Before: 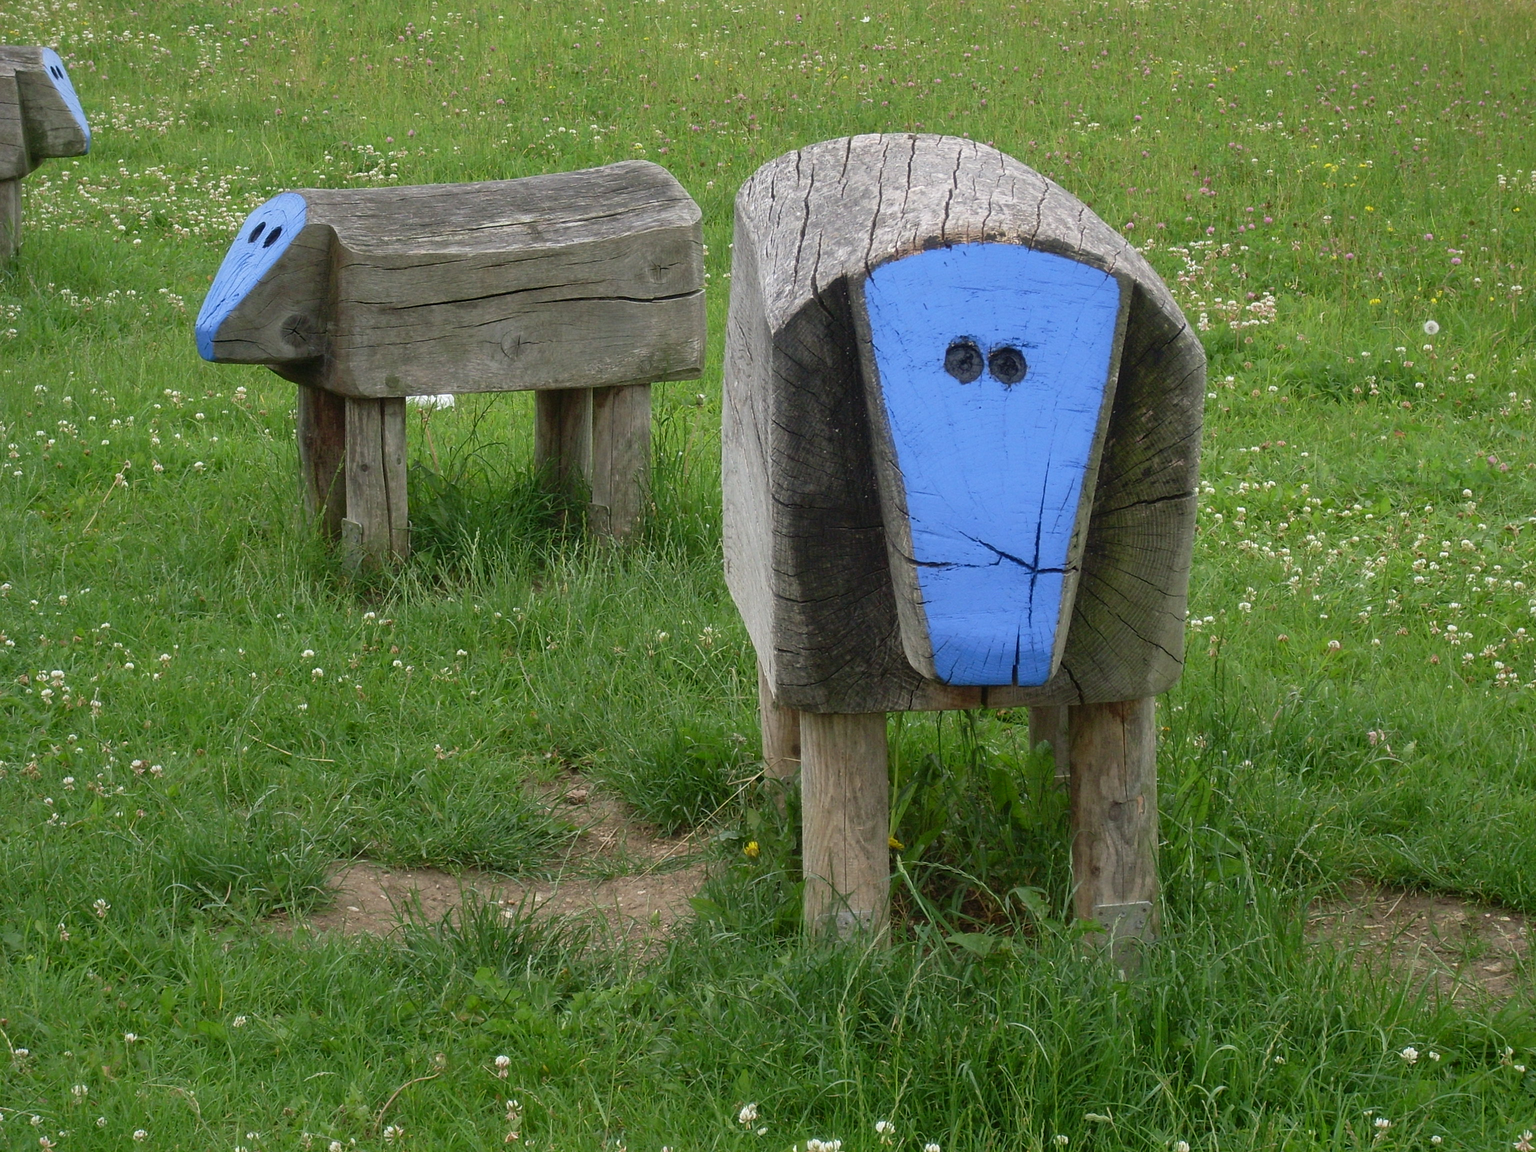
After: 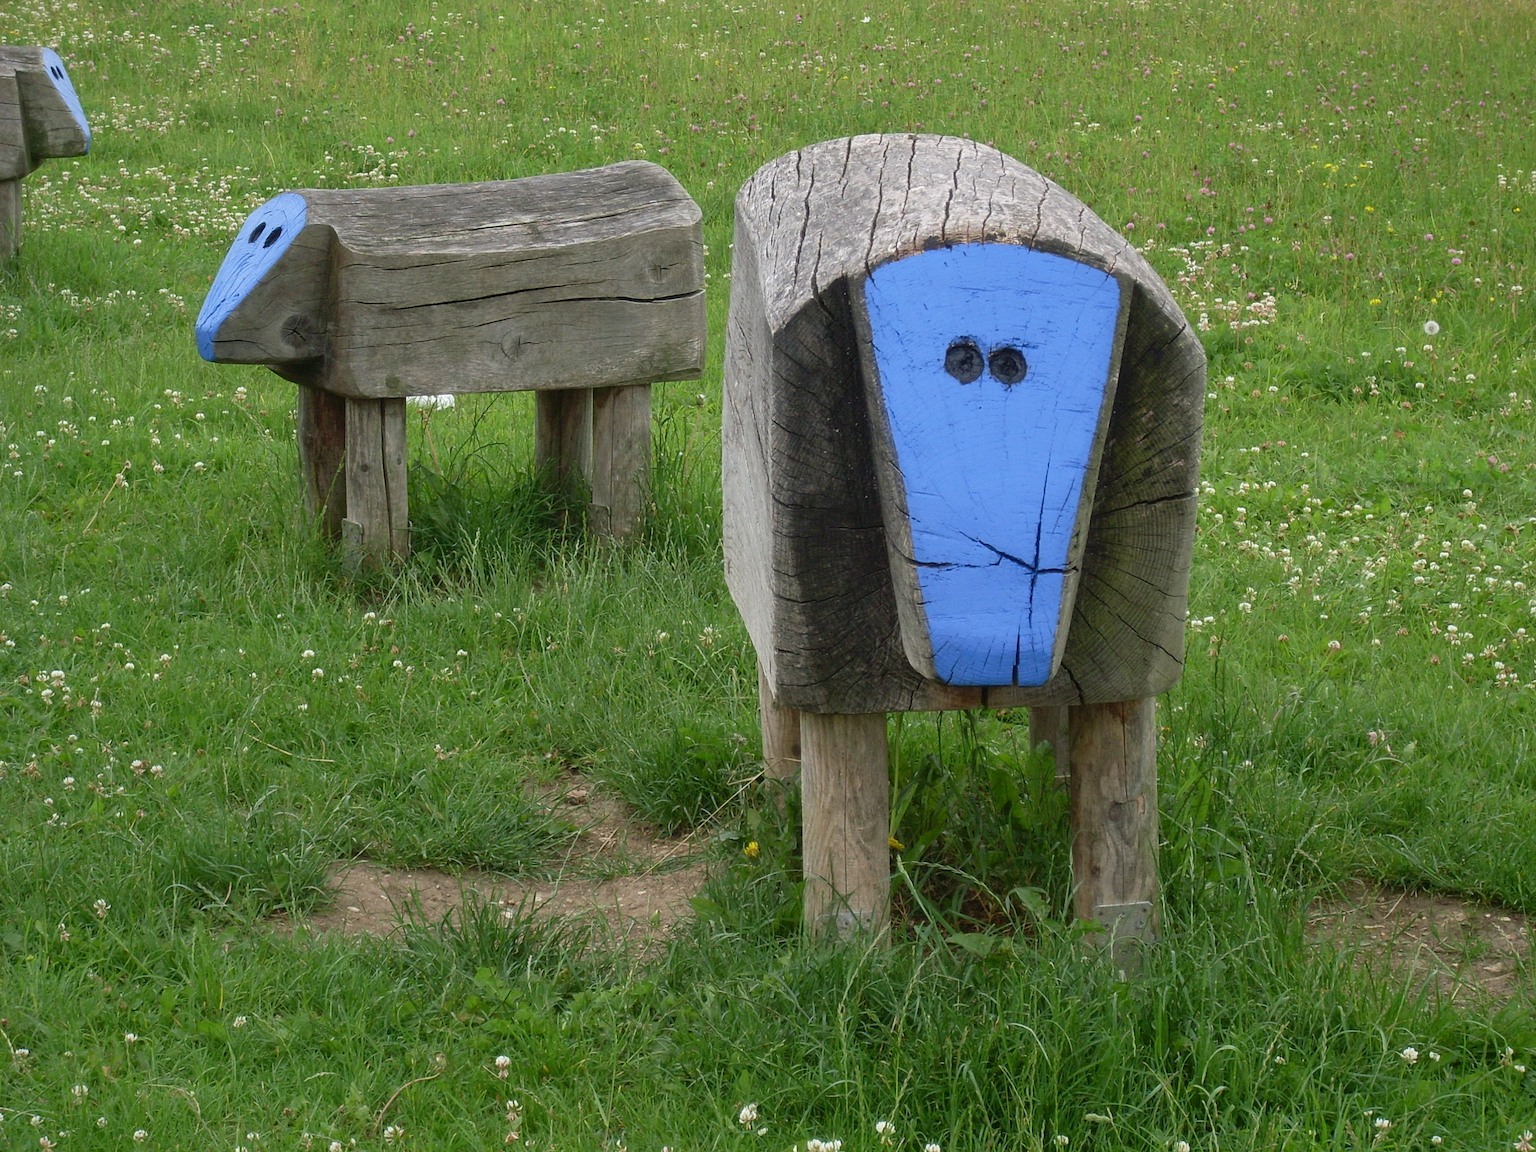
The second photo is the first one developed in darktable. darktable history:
local contrast: mode bilateral grid, contrast 15, coarseness 36, detail 103%, midtone range 0.2
